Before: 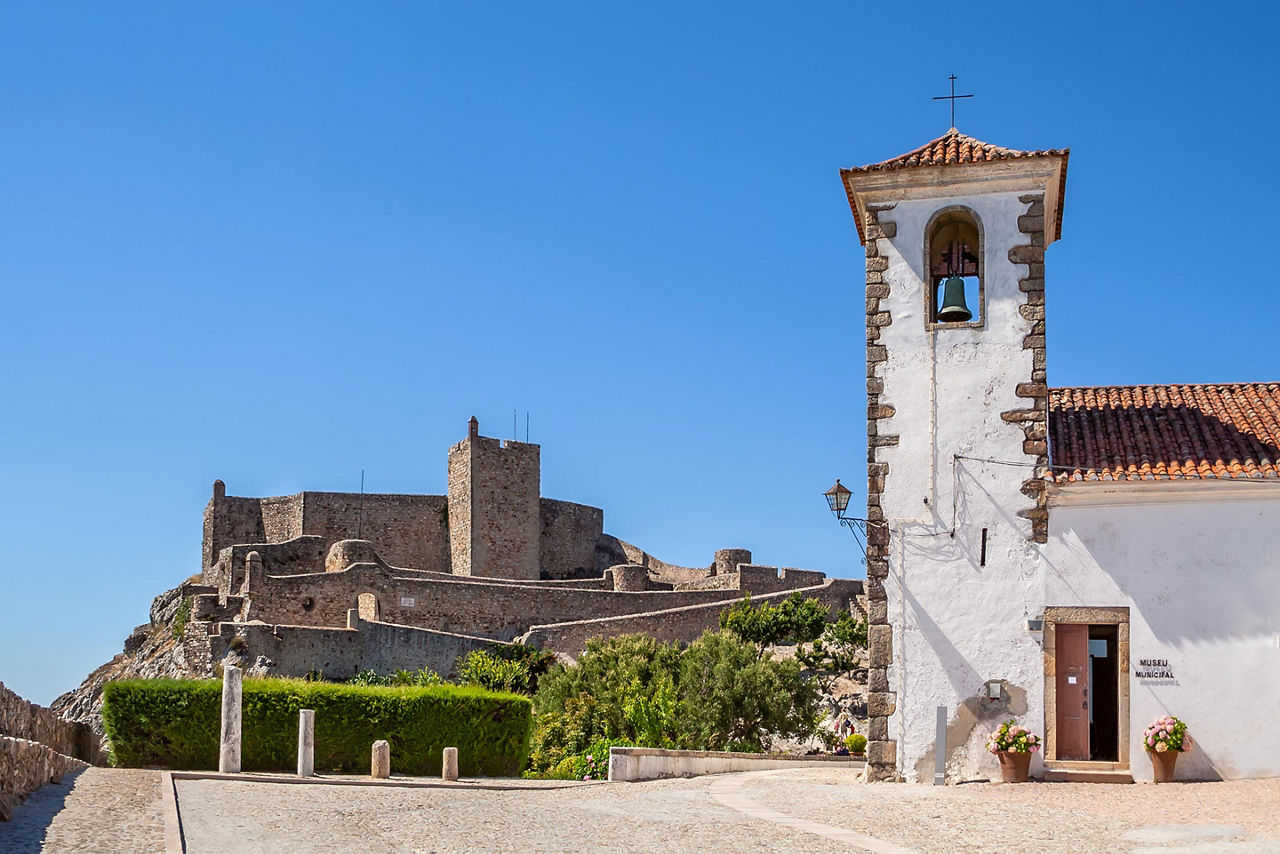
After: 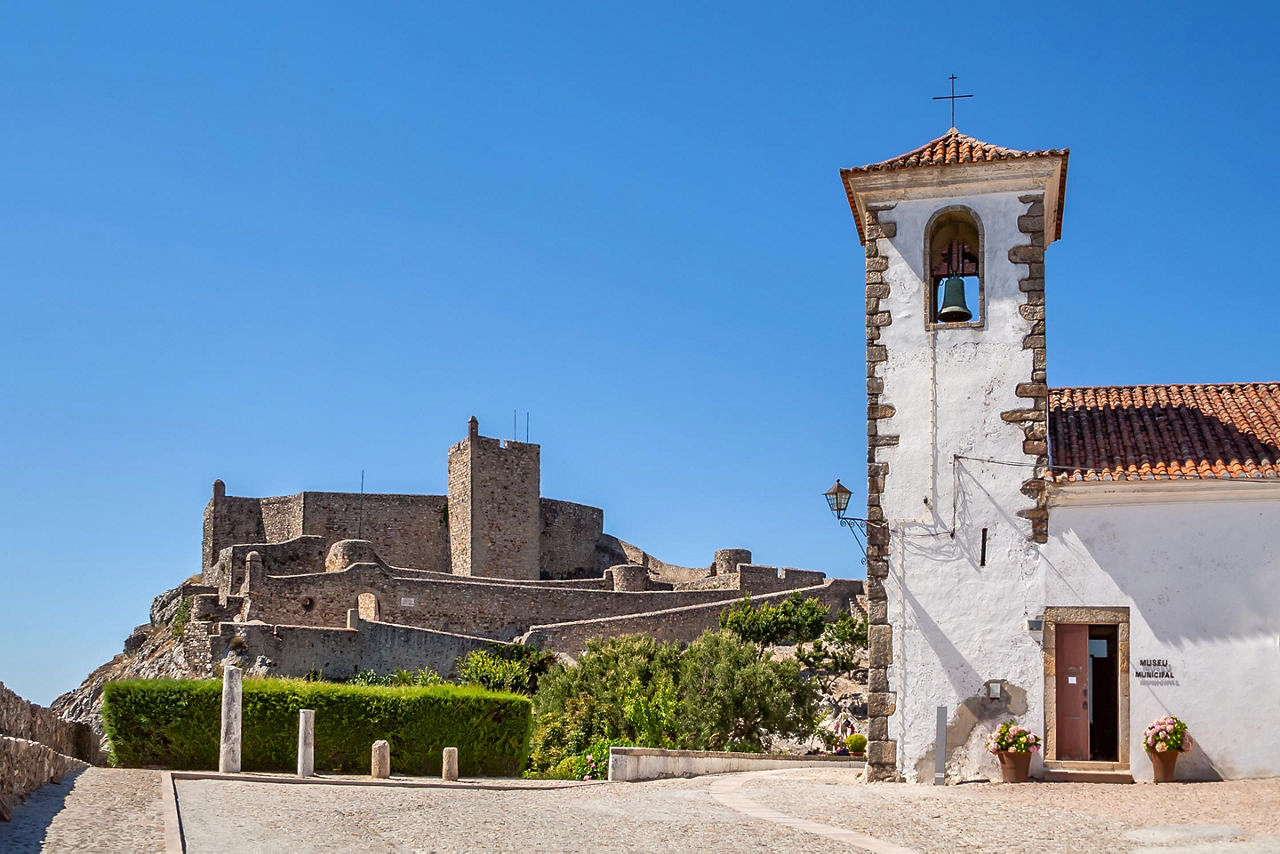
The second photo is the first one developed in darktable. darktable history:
shadows and highlights: shadows 11.71, white point adjustment 1.19, soften with gaussian
